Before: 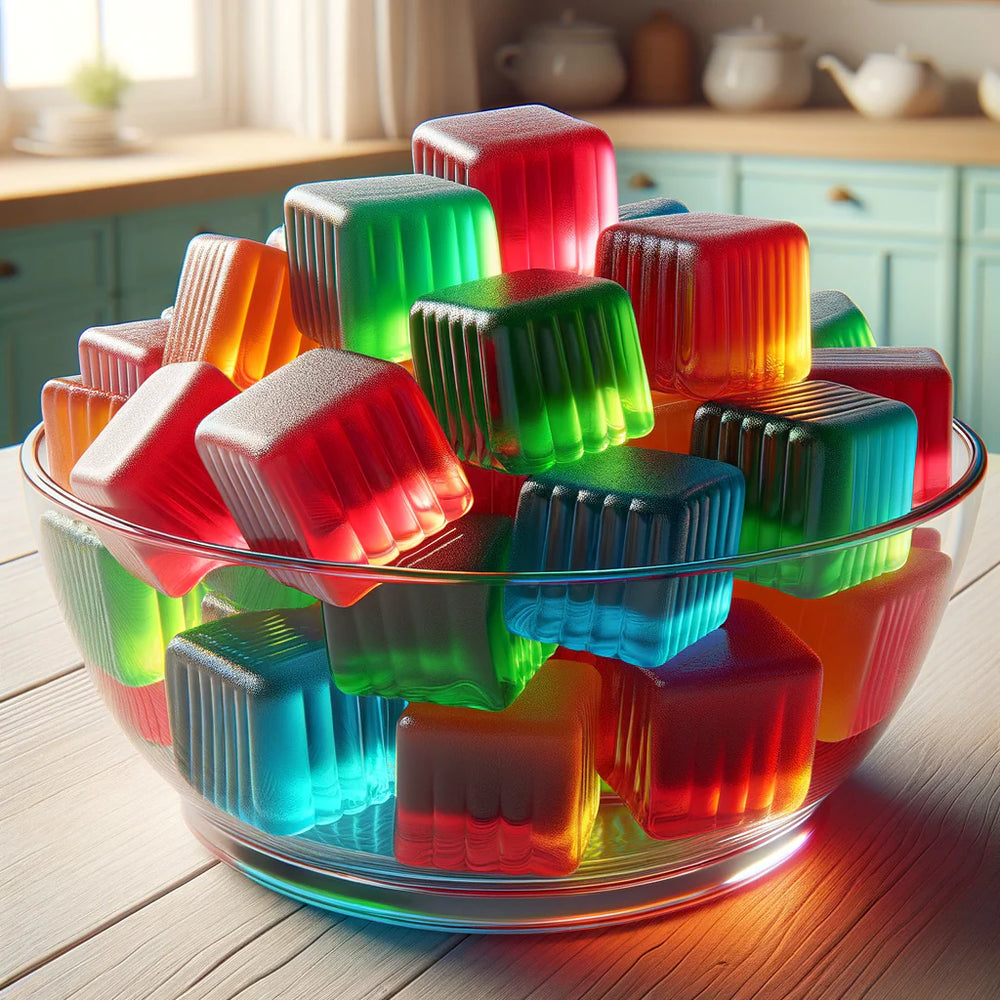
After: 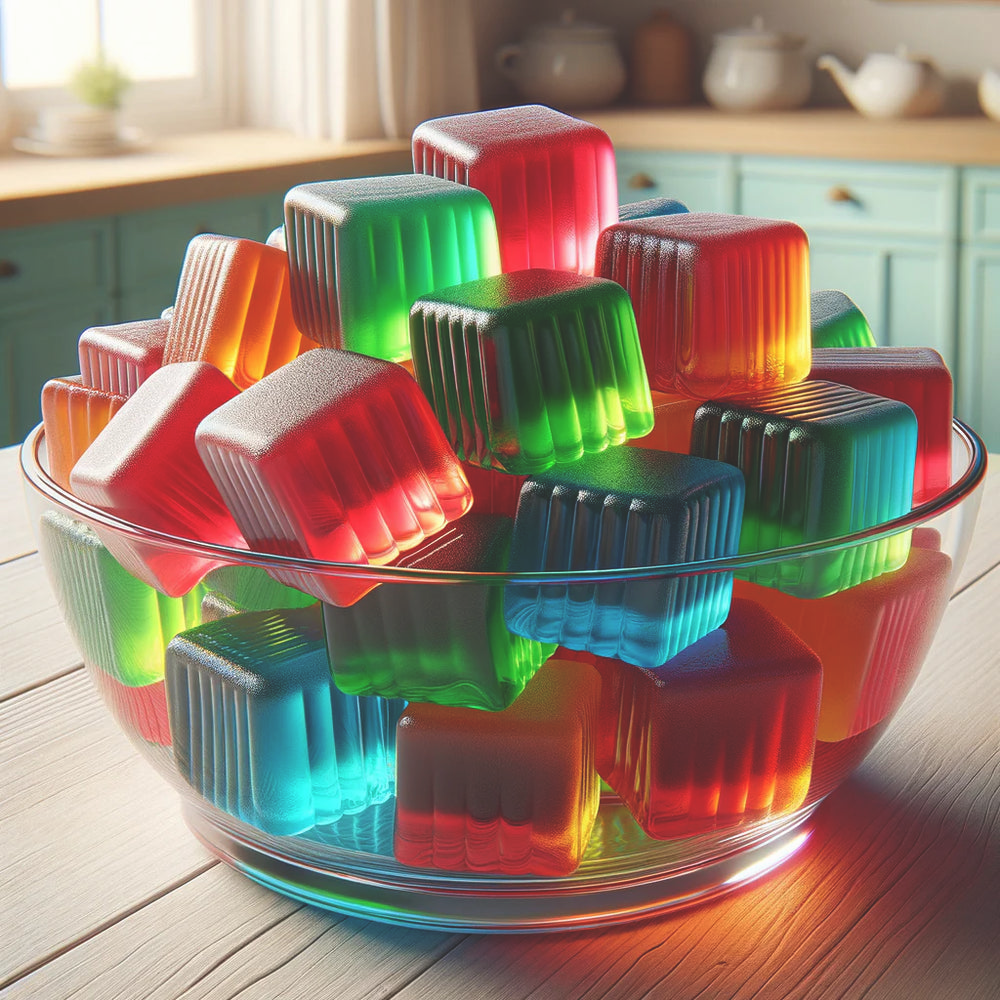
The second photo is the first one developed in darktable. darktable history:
exposure: black level correction -0.023, exposure -0.031 EV, compensate highlight preservation false
